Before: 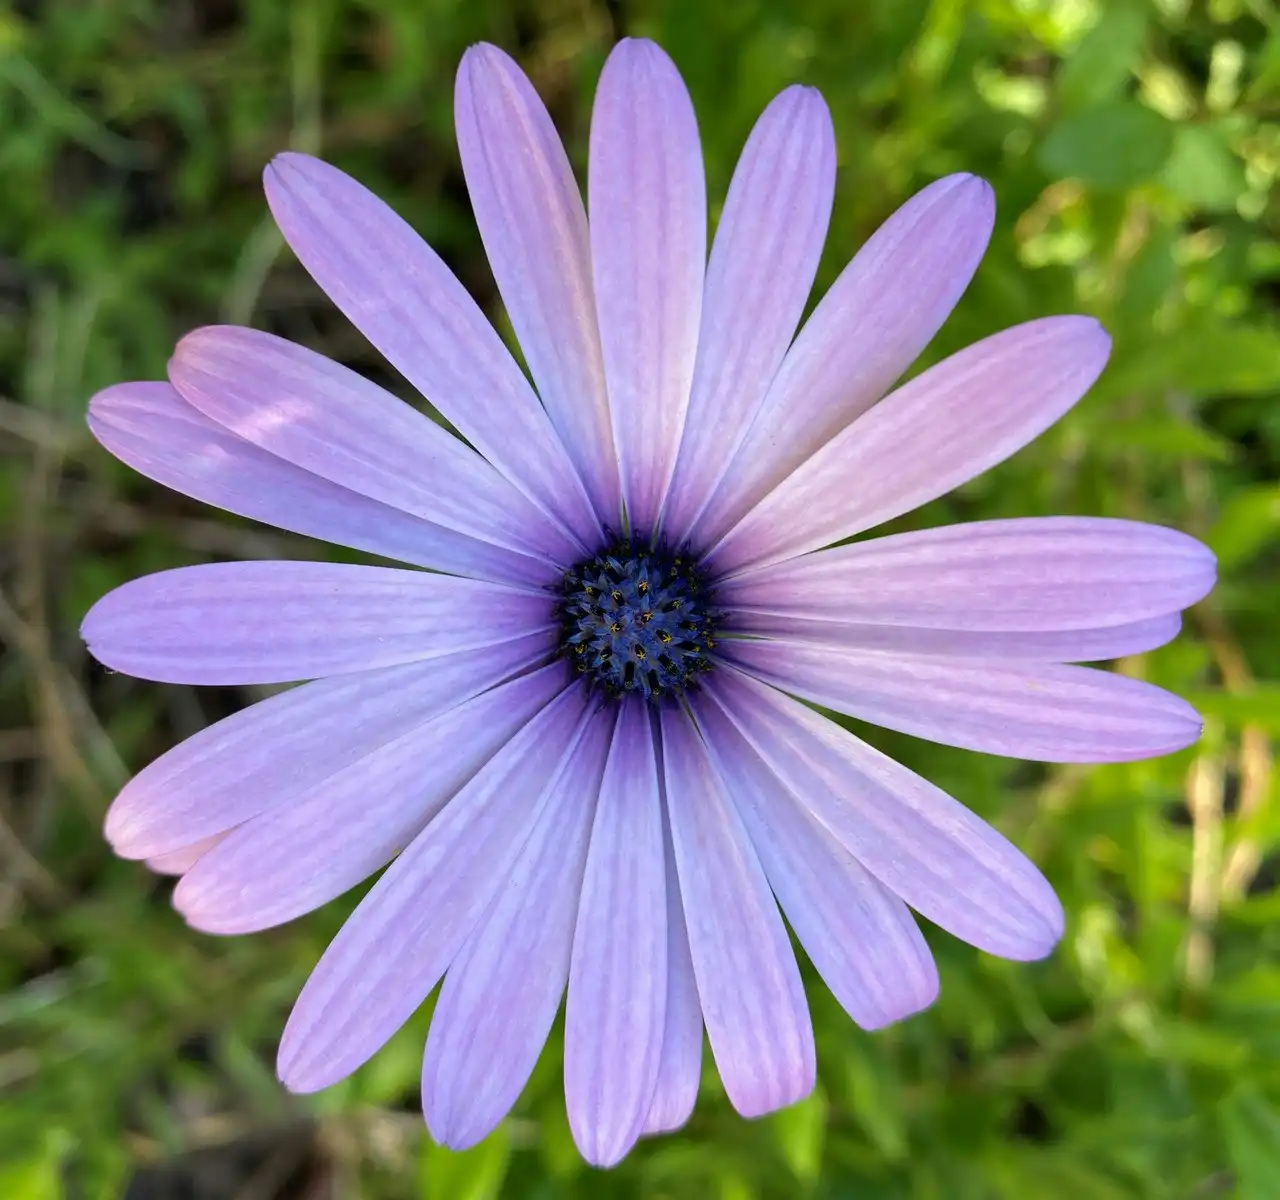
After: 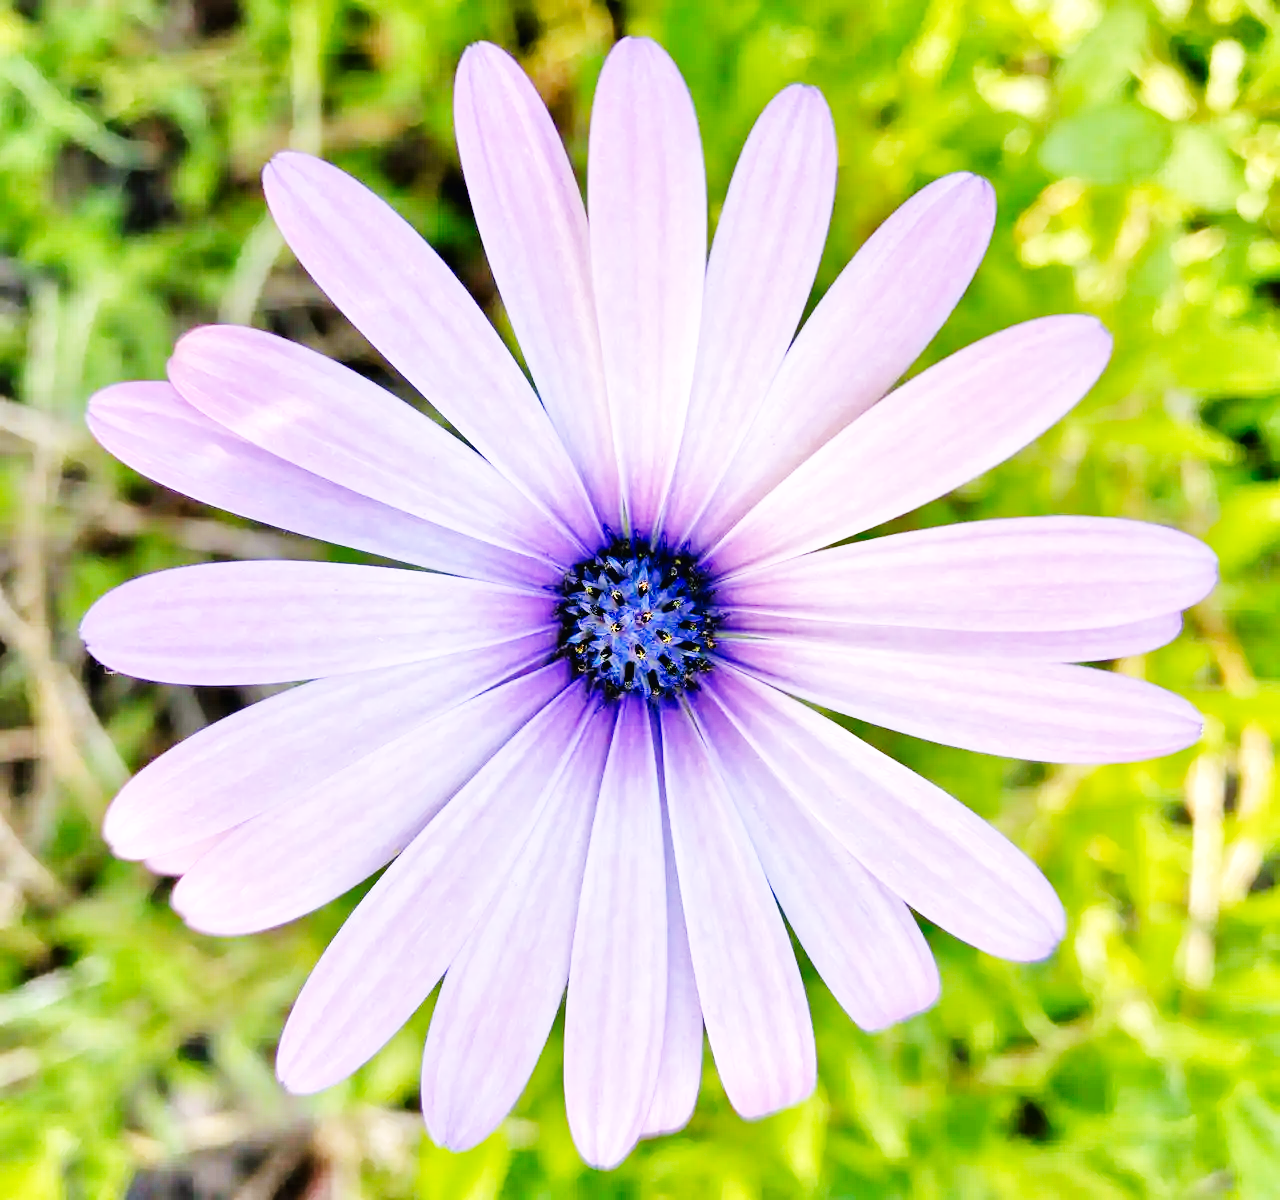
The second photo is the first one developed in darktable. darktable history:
shadows and highlights: shadows 32, highlights -32, soften with gaussian
tone equalizer: -7 EV 0.15 EV, -6 EV 0.6 EV, -5 EV 1.15 EV, -4 EV 1.33 EV, -3 EV 1.15 EV, -2 EV 0.6 EV, -1 EV 0.15 EV, mask exposure compensation -0.5 EV
white balance: red 1.05, blue 1.072
base curve: curves: ch0 [(0, 0.003) (0.001, 0.002) (0.006, 0.004) (0.02, 0.022) (0.048, 0.086) (0.094, 0.234) (0.162, 0.431) (0.258, 0.629) (0.385, 0.8) (0.548, 0.918) (0.751, 0.988) (1, 1)], preserve colors none
